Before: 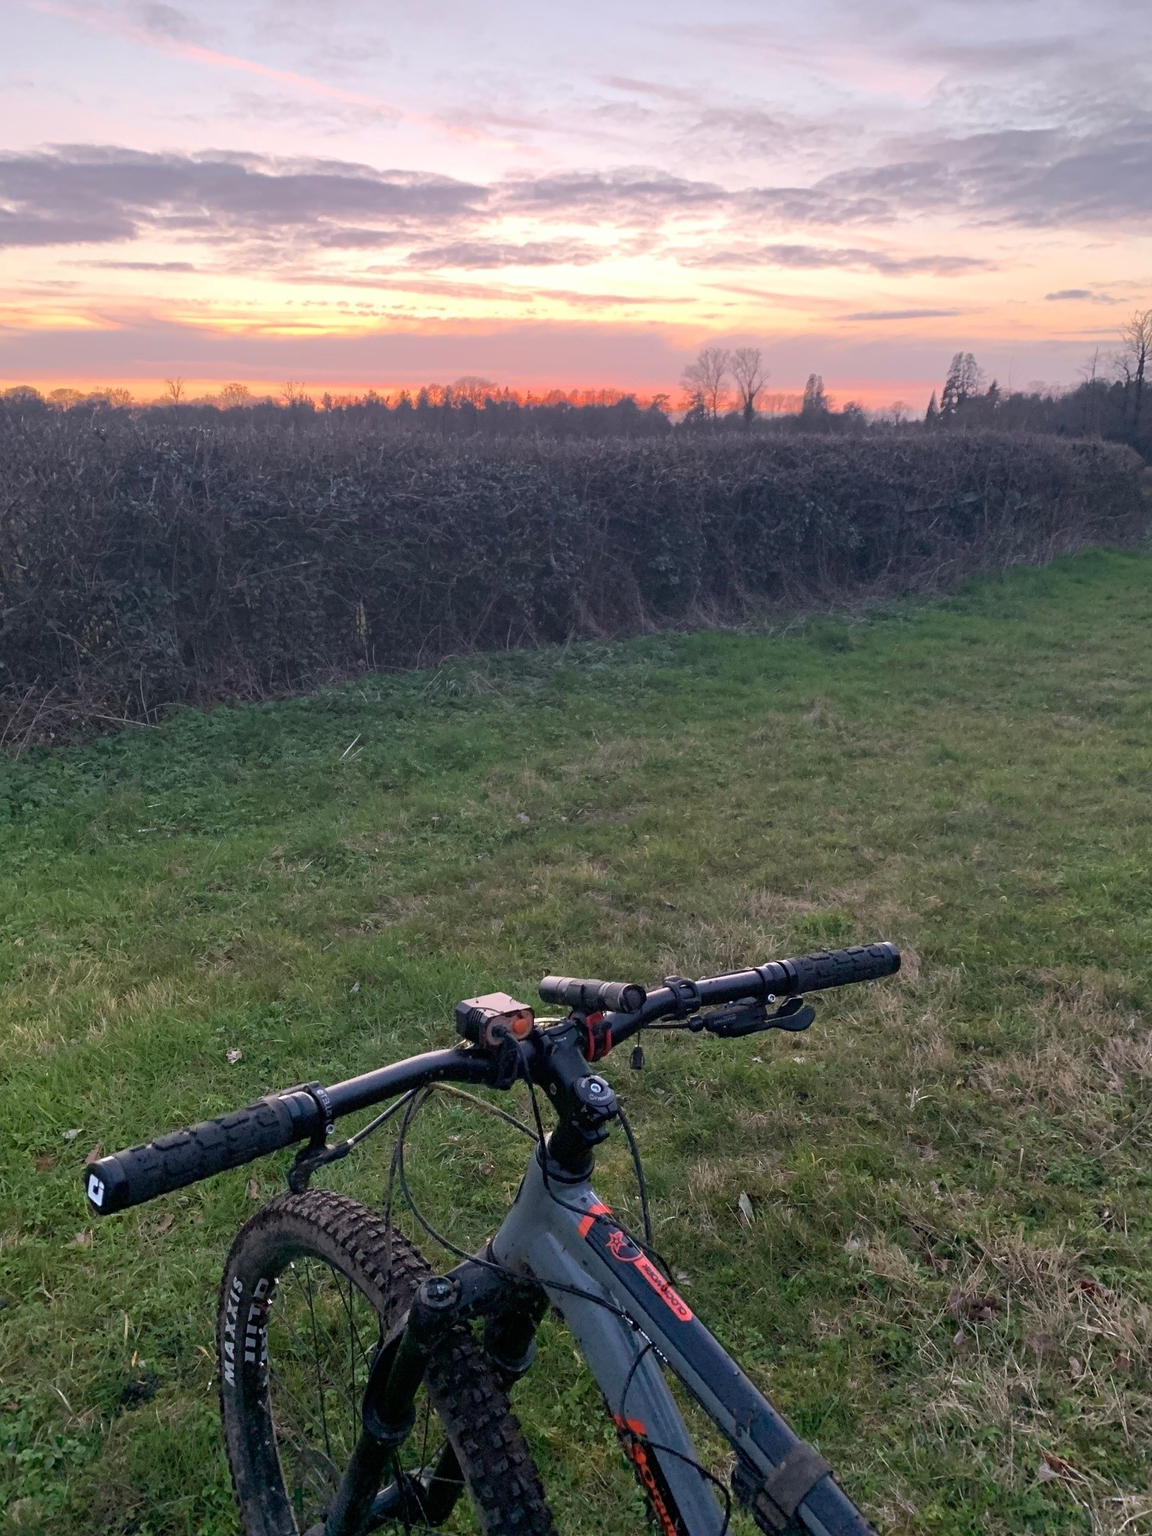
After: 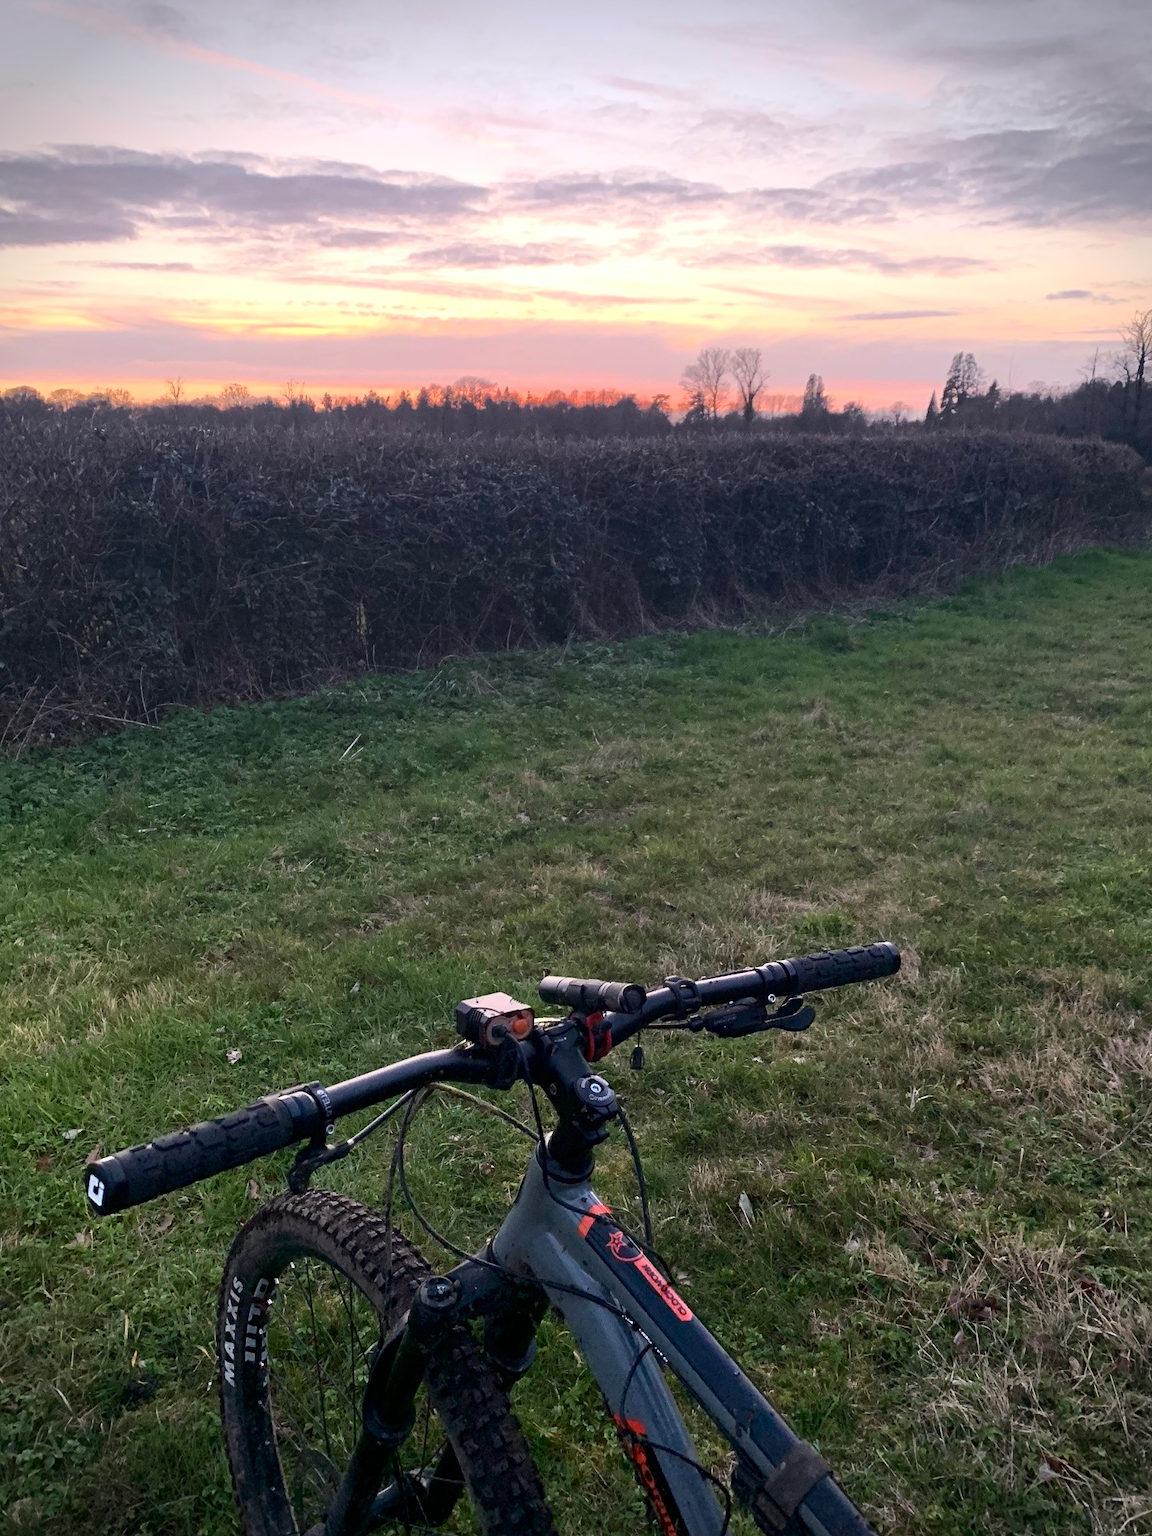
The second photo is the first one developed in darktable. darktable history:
contrast brightness saturation: contrast 0.224
vignetting: fall-off start 87.99%, fall-off radius 25.84%, brightness -0.428, saturation -0.191
